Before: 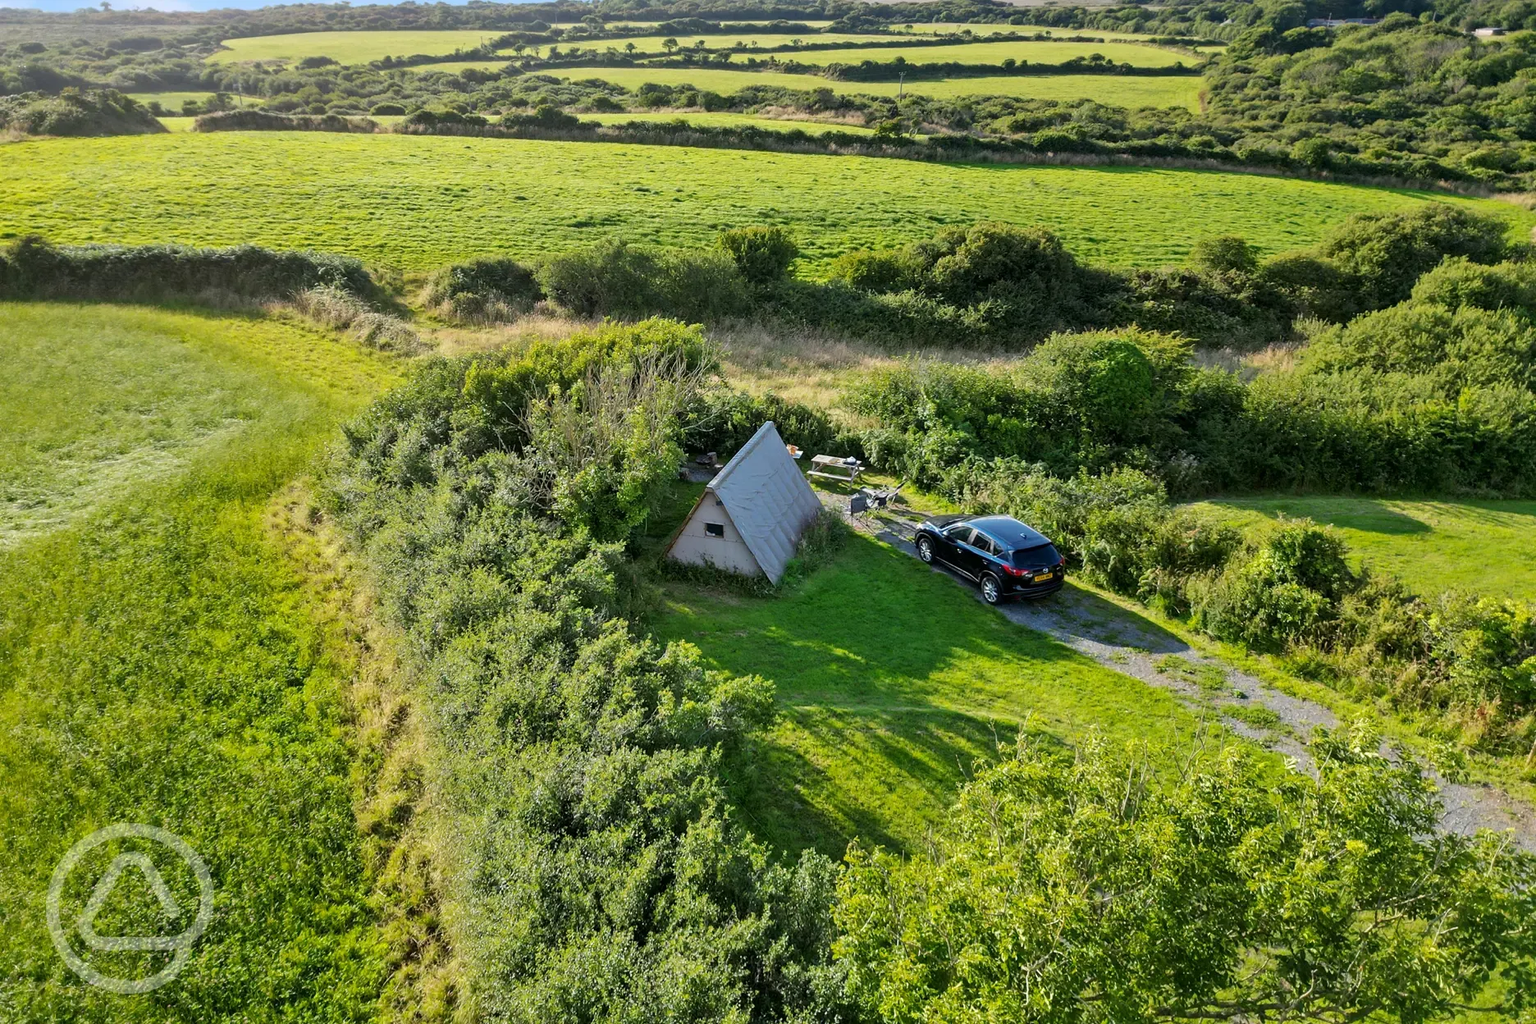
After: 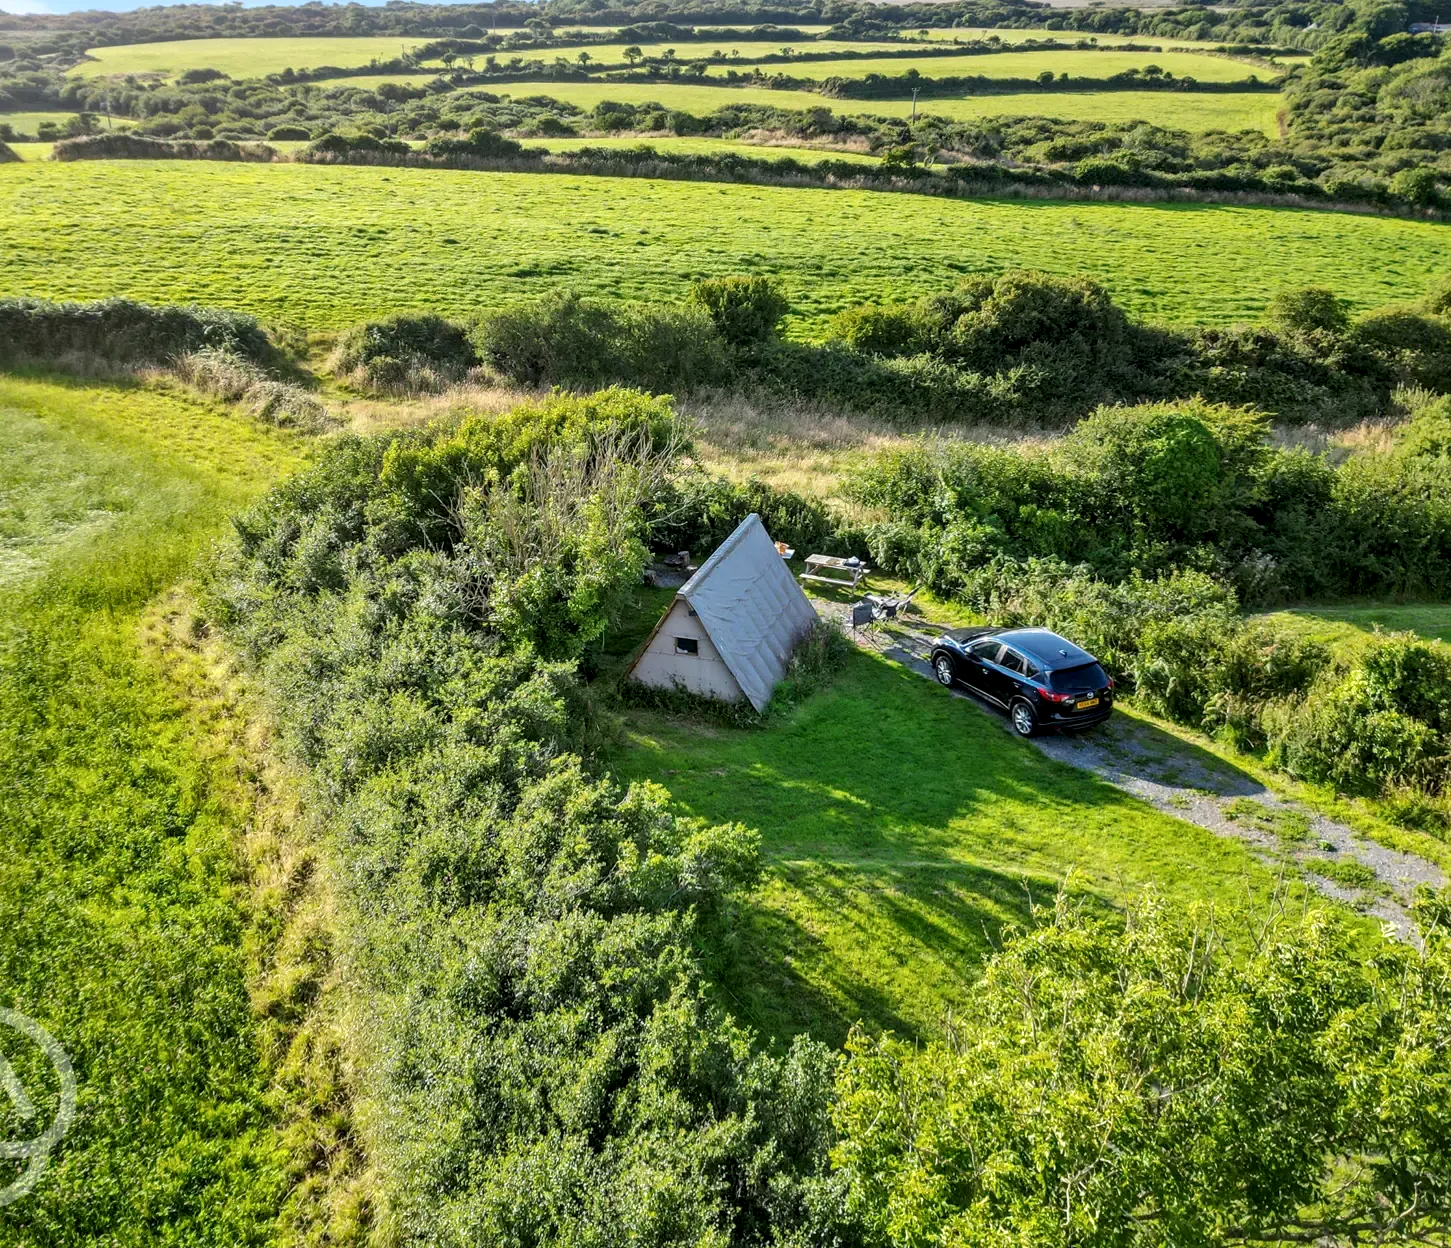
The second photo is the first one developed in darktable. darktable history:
crop: left 9.854%, right 12.623%
color correction: highlights a* 0.06, highlights b* -0.697
exposure: exposure 0.179 EV, compensate highlight preservation false
local contrast: detail 130%
